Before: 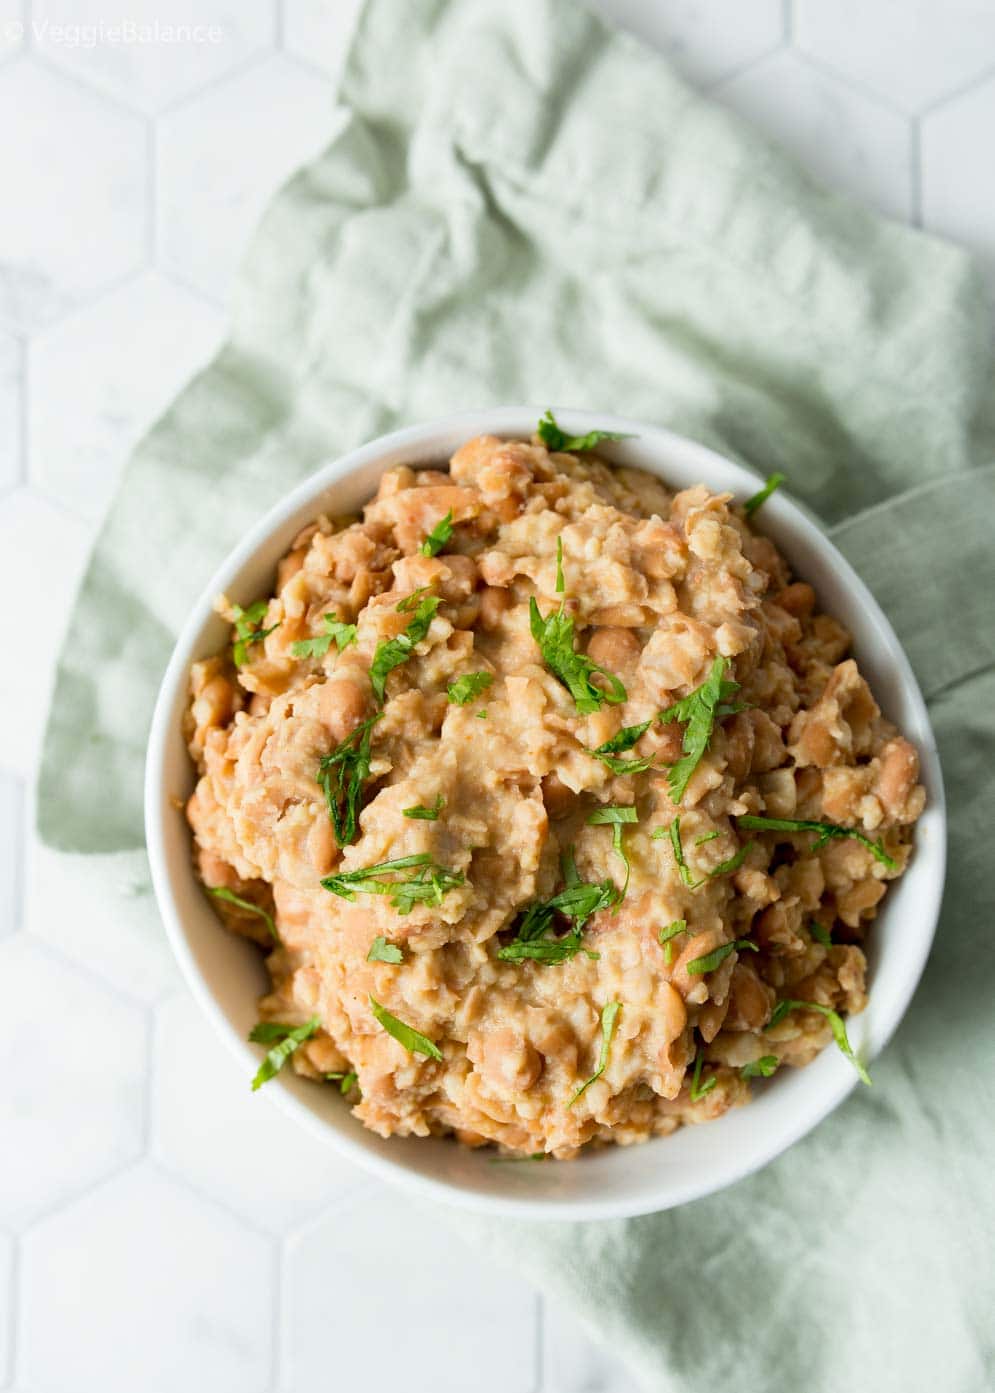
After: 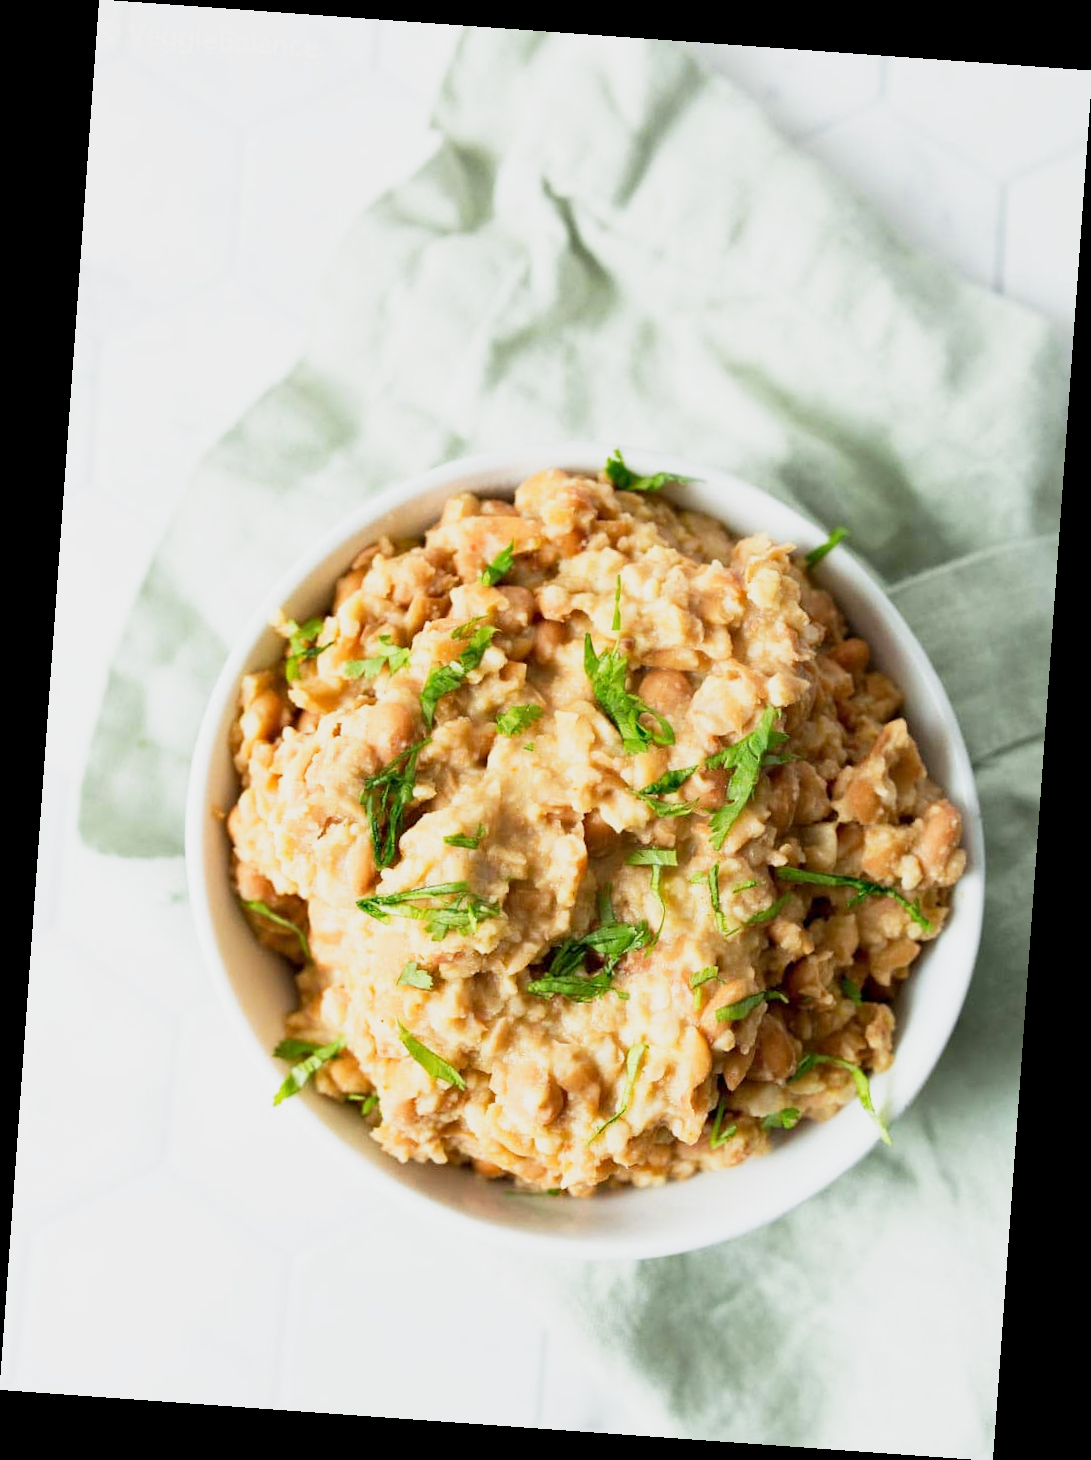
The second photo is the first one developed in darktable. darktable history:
rotate and perspective: rotation 4.1°, automatic cropping off
base curve: curves: ch0 [(0, 0) (0.088, 0.125) (0.176, 0.251) (0.354, 0.501) (0.613, 0.749) (1, 0.877)], preserve colors none
